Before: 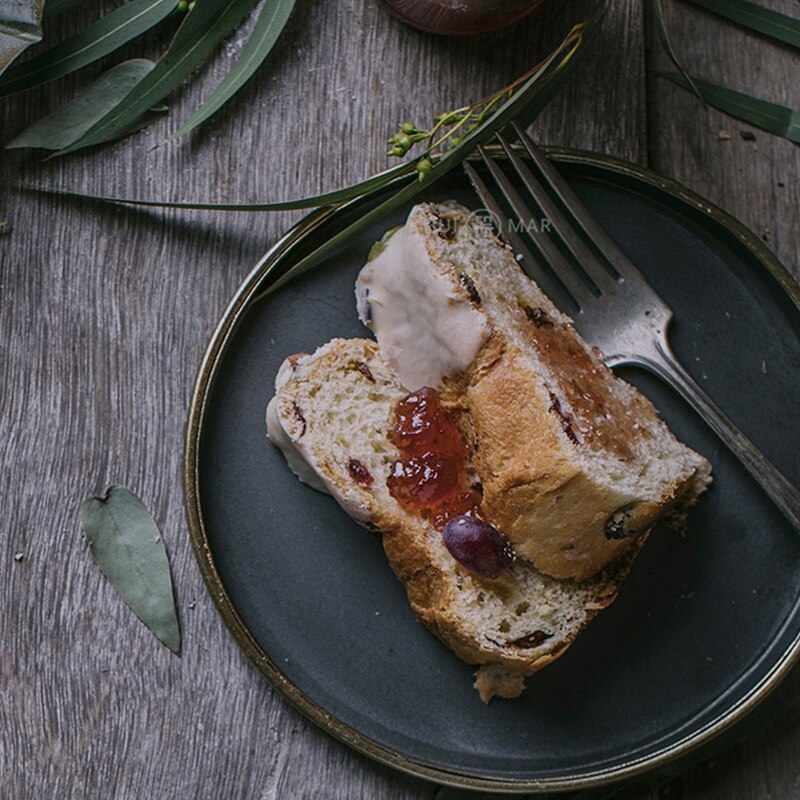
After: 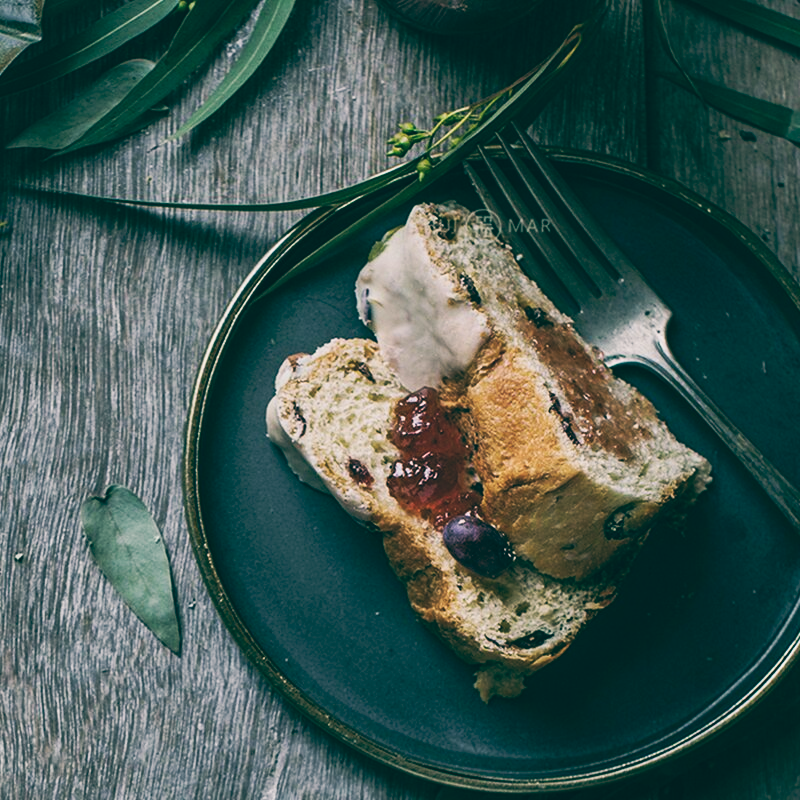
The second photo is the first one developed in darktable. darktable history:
tone curve: curves: ch0 [(0, 0) (0.003, 0.017) (0.011, 0.018) (0.025, 0.03) (0.044, 0.051) (0.069, 0.075) (0.1, 0.104) (0.136, 0.138) (0.177, 0.183) (0.224, 0.237) (0.277, 0.294) (0.335, 0.361) (0.399, 0.446) (0.468, 0.552) (0.543, 0.66) (0.623, 0.753) (0.709, 0.843) (0.801, 0.912) (0.898, 0.962) (1, 1)], preserve colors none
color balance: lift [1.005, 0.99, 1.007, 1.01], gamma [1, 0.979, 1.011, 1.021], gain [0.923, 1.098, 1.025, 0.902], input saturation 90.45%, contrast 7.73%, output saturation 105.91%
